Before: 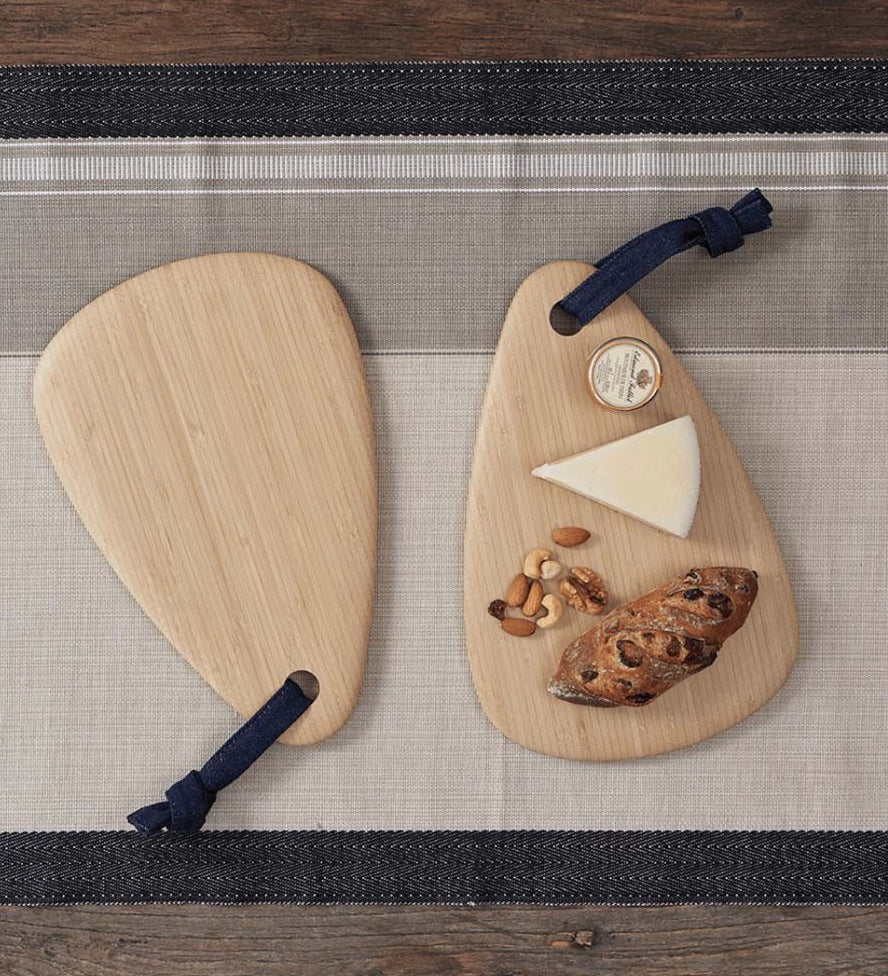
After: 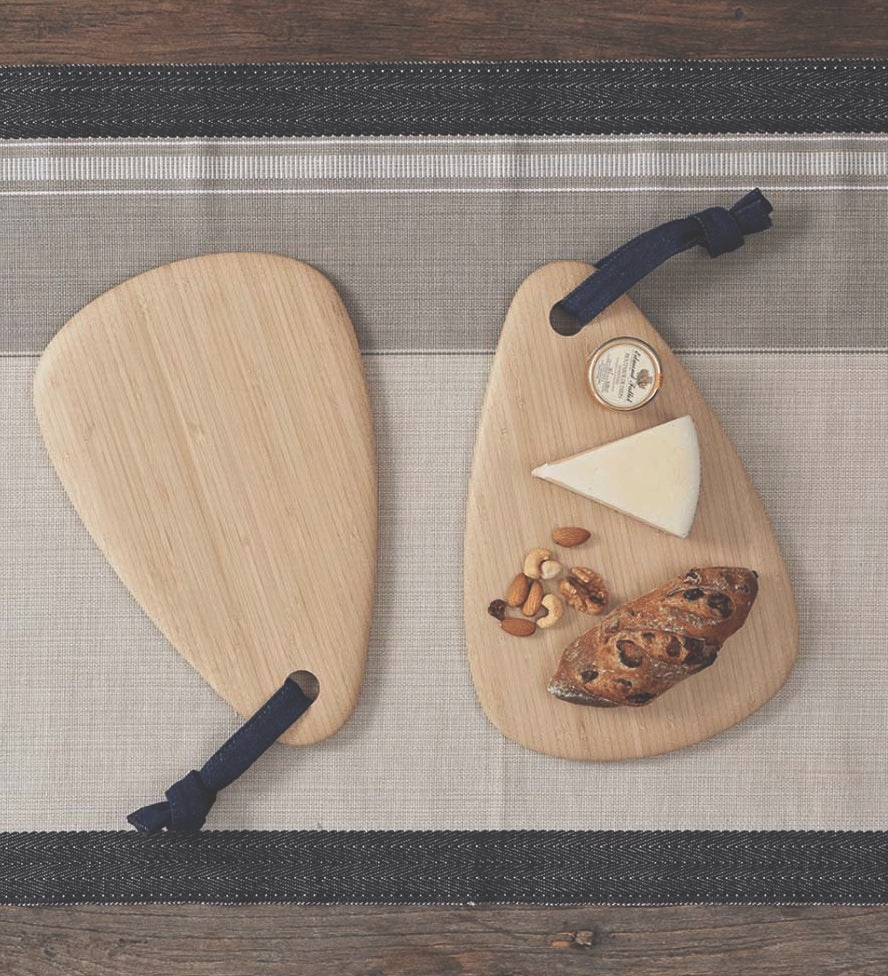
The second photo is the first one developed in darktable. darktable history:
exposure: black level correction -0.031, compensate exposure bias true, compensate highlight preservation false
